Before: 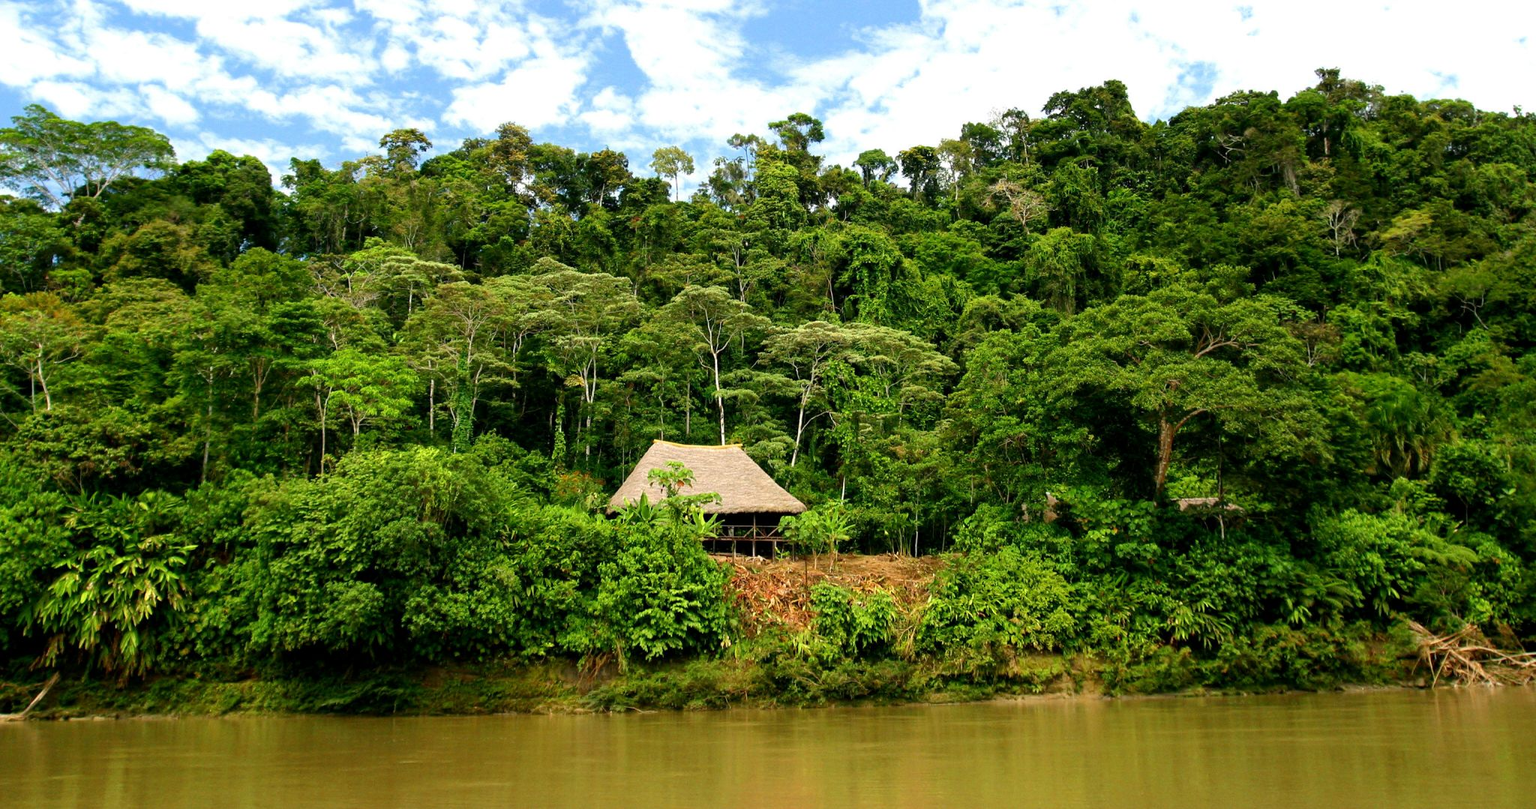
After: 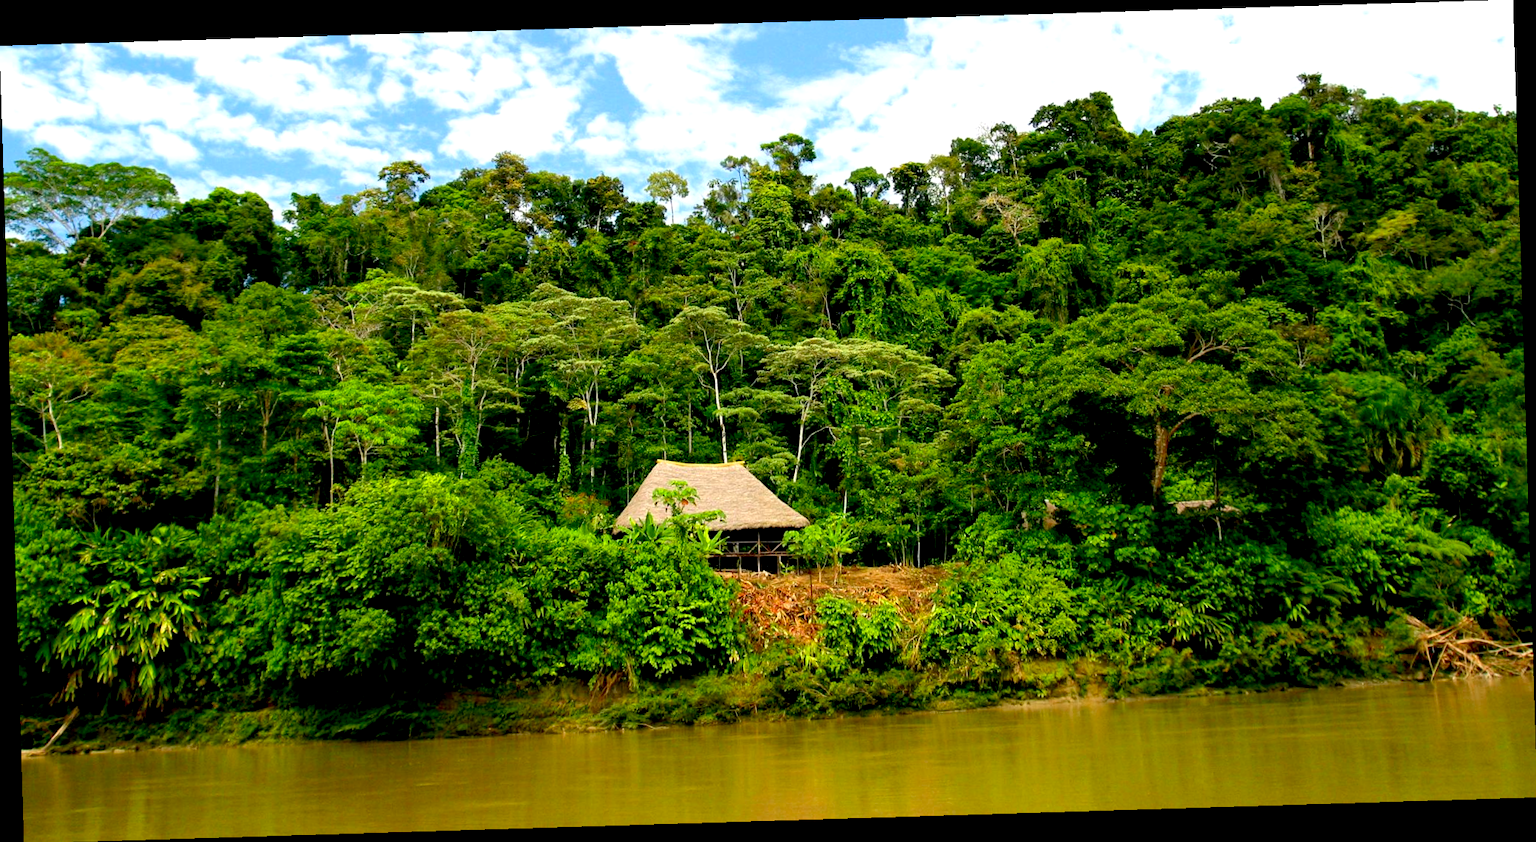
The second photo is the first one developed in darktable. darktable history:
color contrast: green-magenta contrast 1.2, blue-yellow contrast 1.2
exposure: black level correction 0.009, exposure 0.119 EV, compensate highlight preservation false
rotate and perspective: rotation -1.75°, automatic cropping off
